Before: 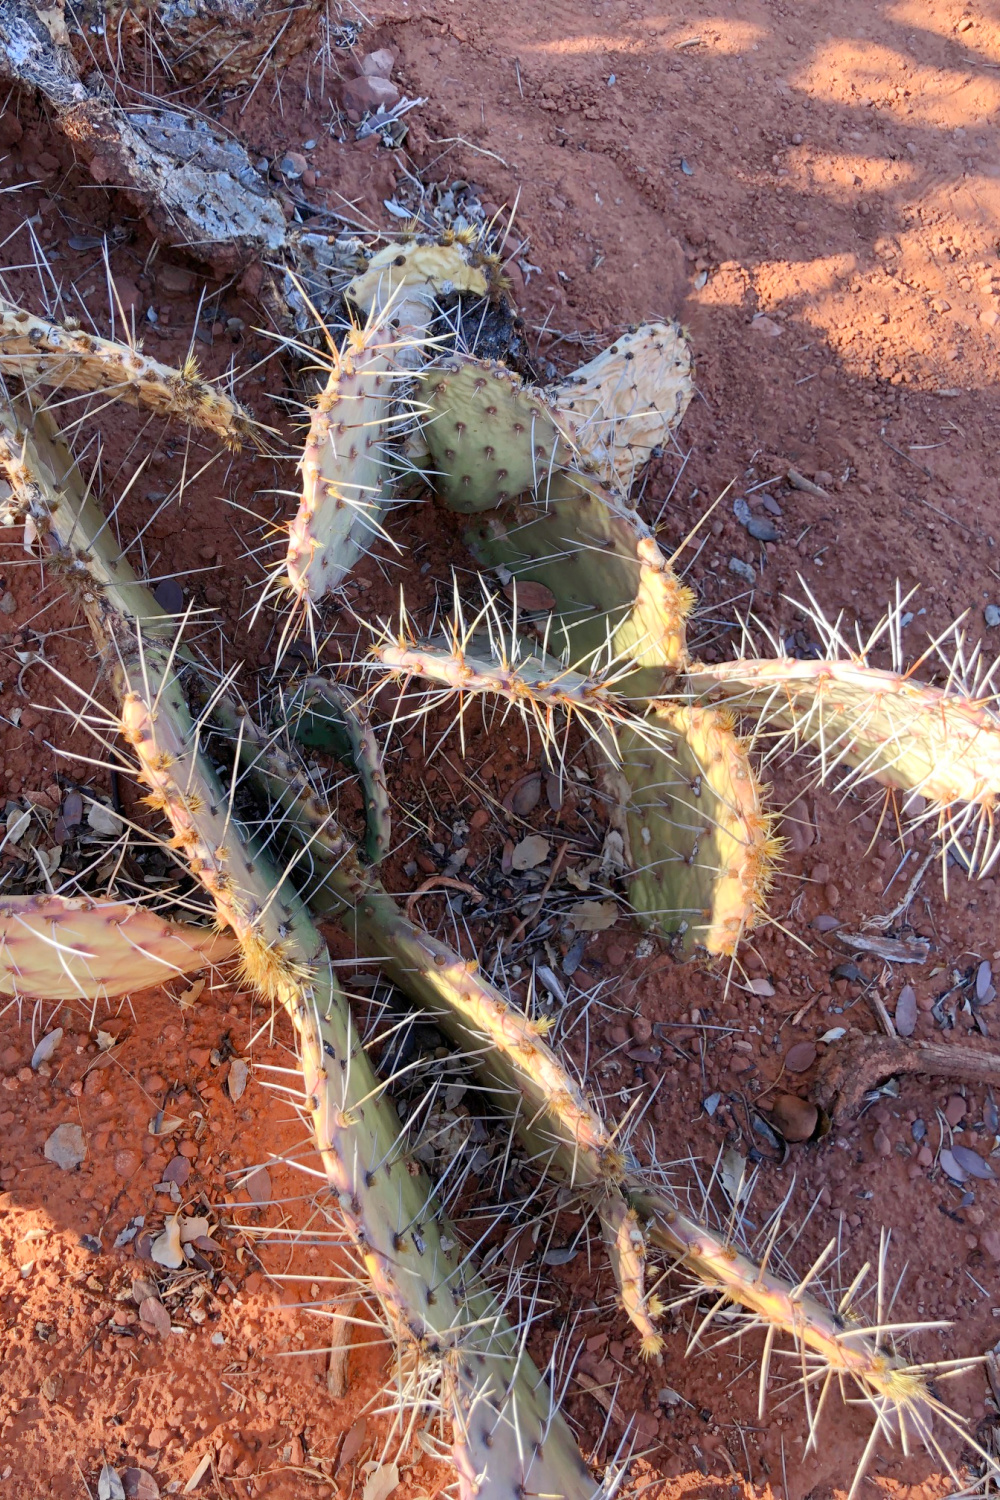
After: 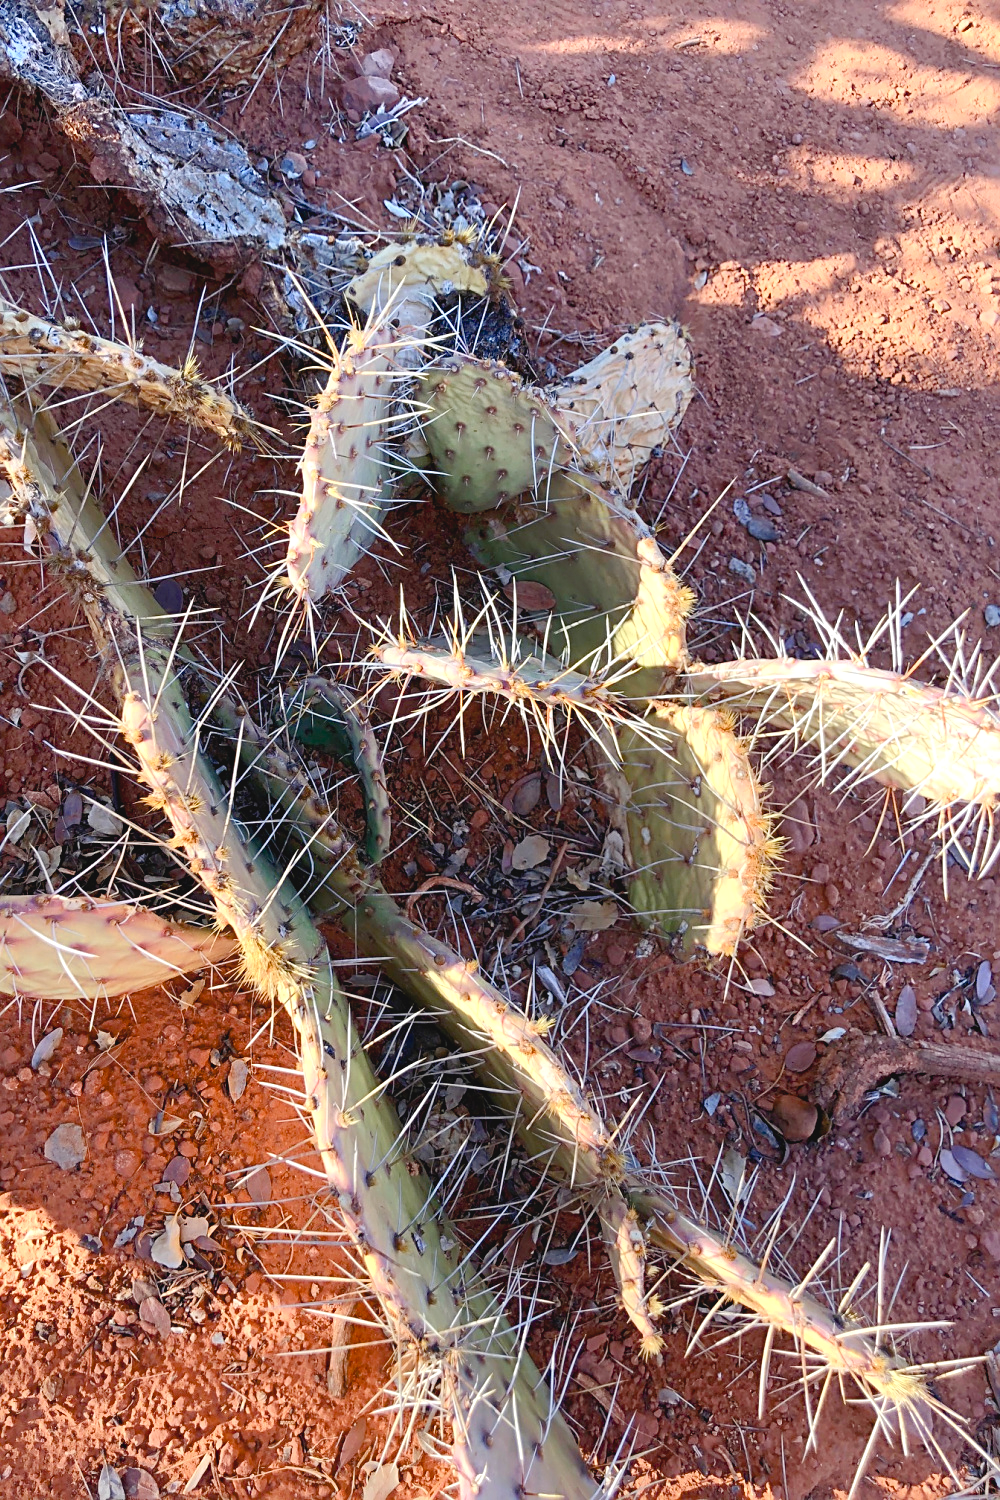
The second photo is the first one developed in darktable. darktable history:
sharpen: on, module defaults
contrast brightness saturation: contrast -0.093, saturation -0.102
color balance rgb: shadows lift › hue 84.55°, power › hue 310.37°, shadows fall-off 100.503%, linear chroma grading › shadows -9.844%, linear chroma grading › global chroma 20.035%, perceptual saturation grading › global saturation 0.015%, perceptual saturation grading › highlights -30.488%, perceptual saturation grading › shadows 20.403%, perceptual brilliance grading › global brilliance 11.661%, mask middle-gray fulcrum 22.876%, global vibrance 16.724%, saturation formula JzAzBz (2021)
